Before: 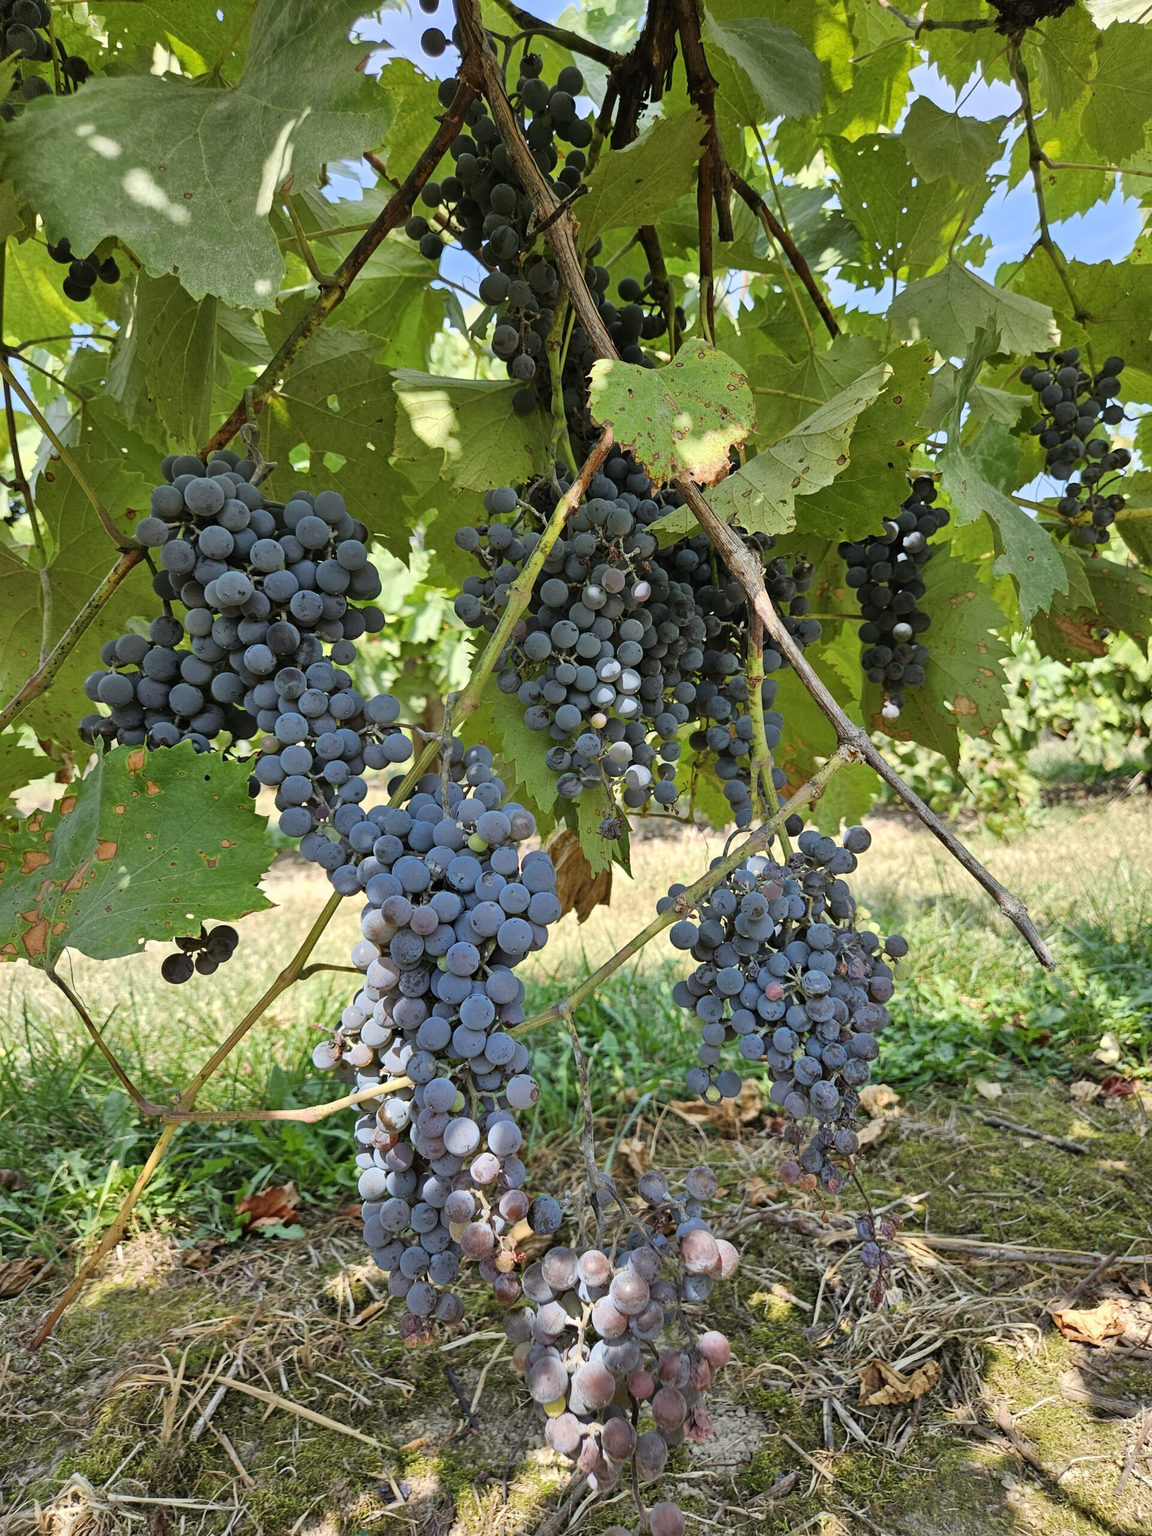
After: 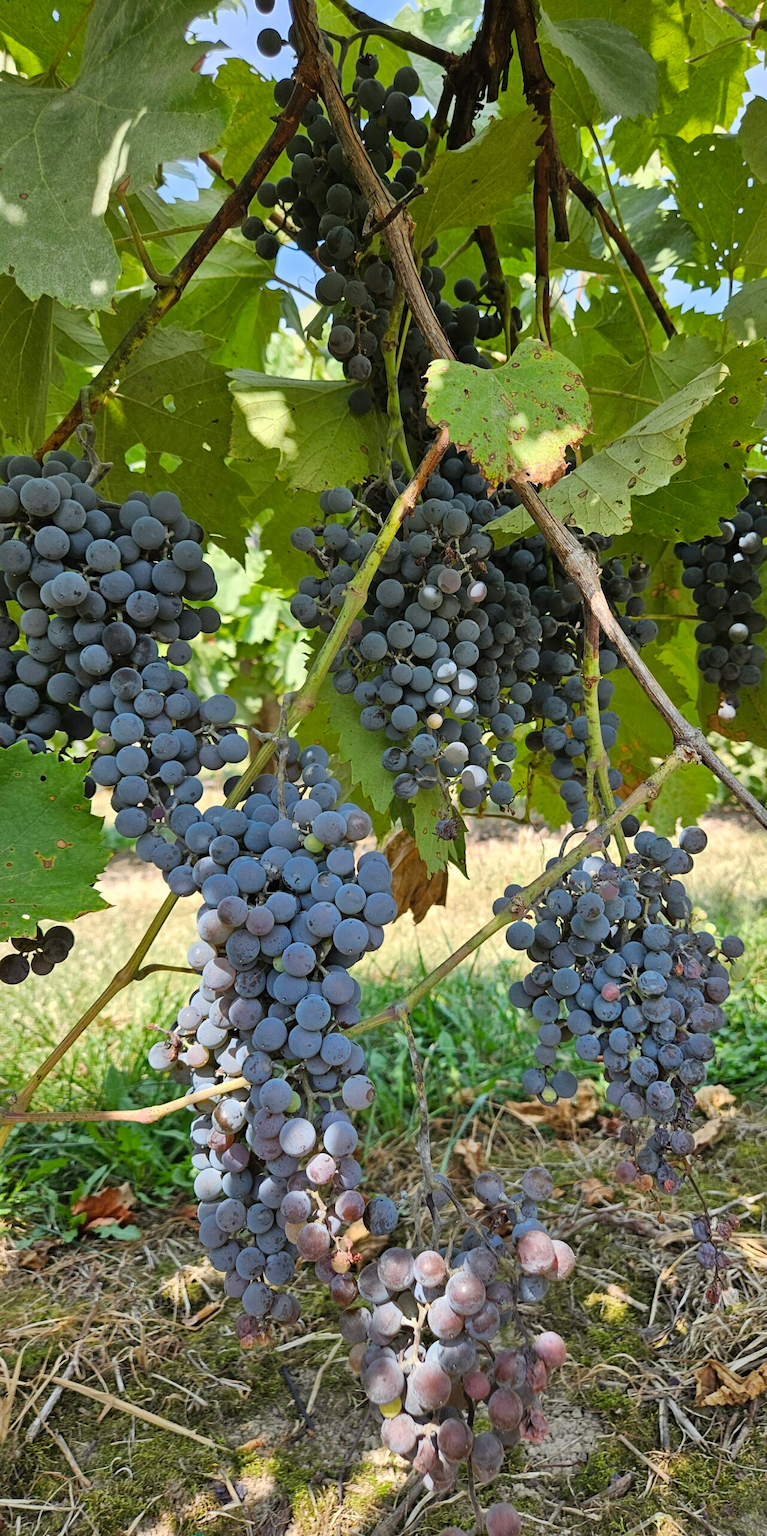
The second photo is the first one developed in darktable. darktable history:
crop and rotate: left 14.295%, right 19.073%
